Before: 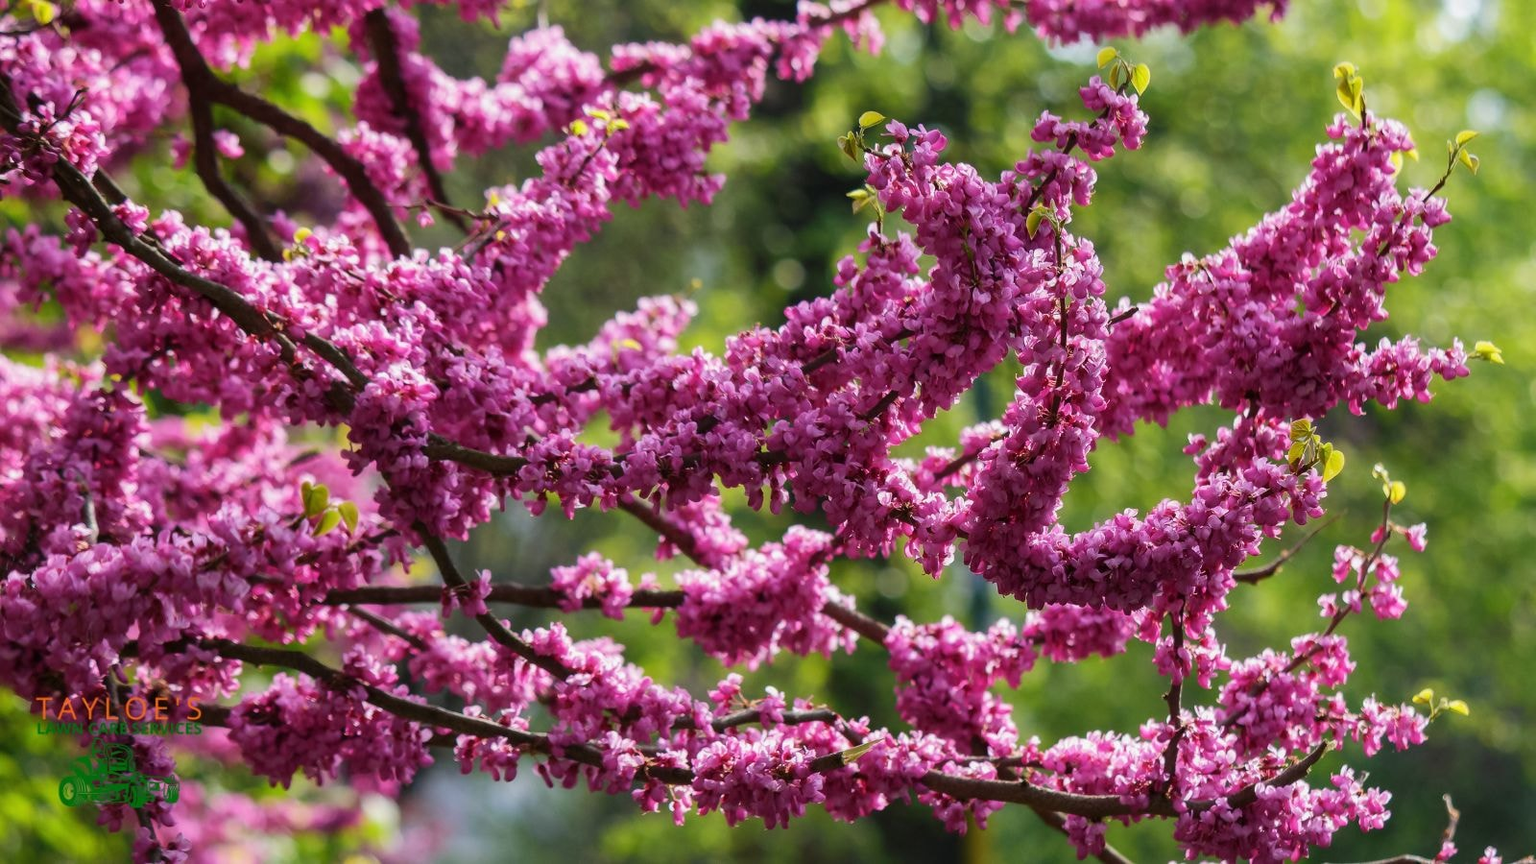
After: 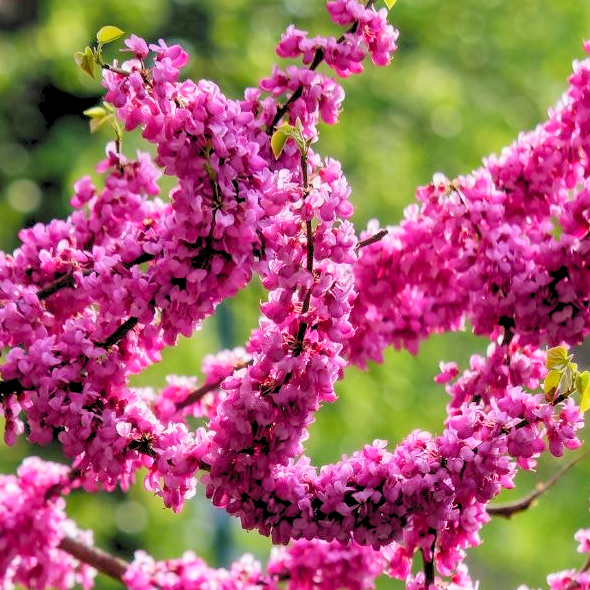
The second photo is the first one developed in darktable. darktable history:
levels: levels [0.093, 0.434, 0.988]
crop and rotate: left 49.936%, top 10.094%, right 13.136%, bottom 24.256%
exposure: exposure -0.048 EV, compensate highlight preservation false
